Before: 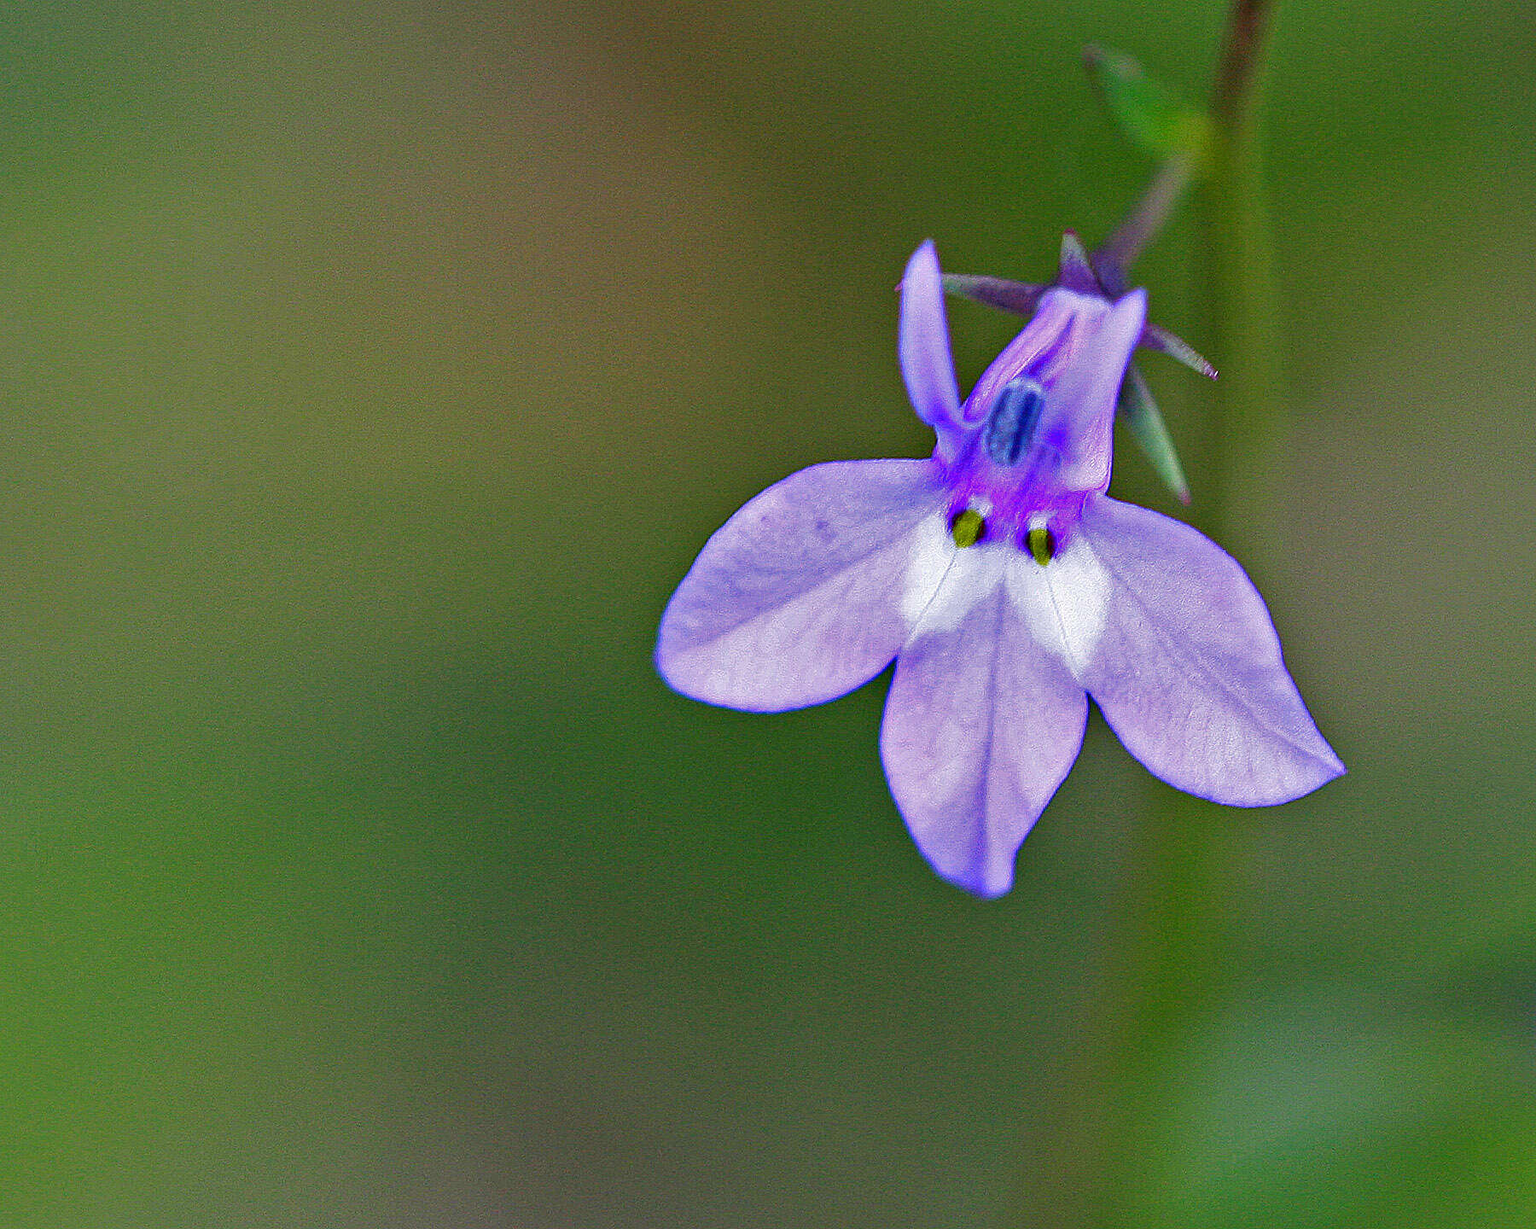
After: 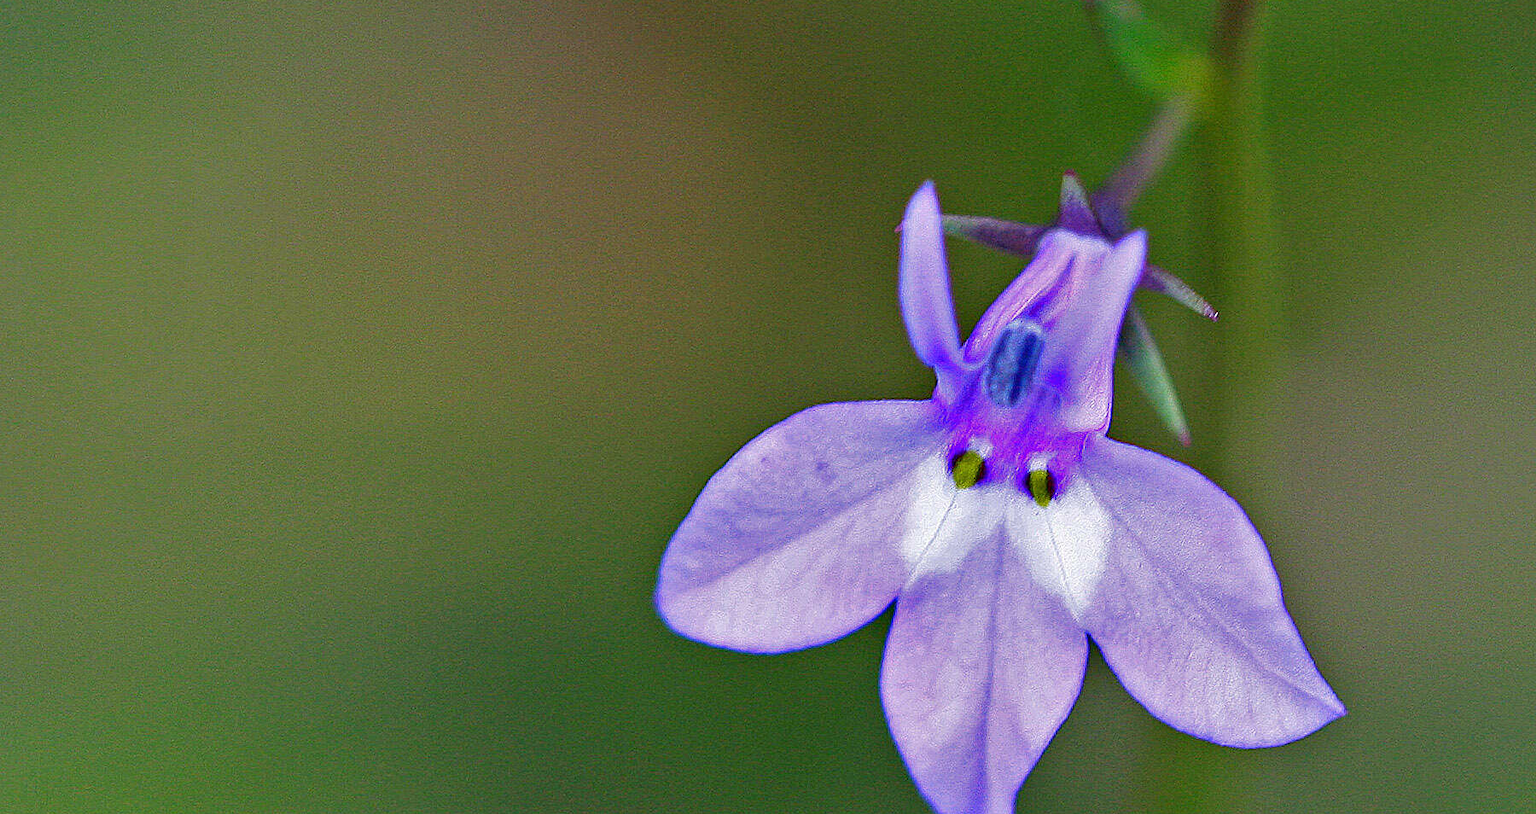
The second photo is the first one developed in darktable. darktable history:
crop and rotate: top 4.851%, bottom 28.879%
